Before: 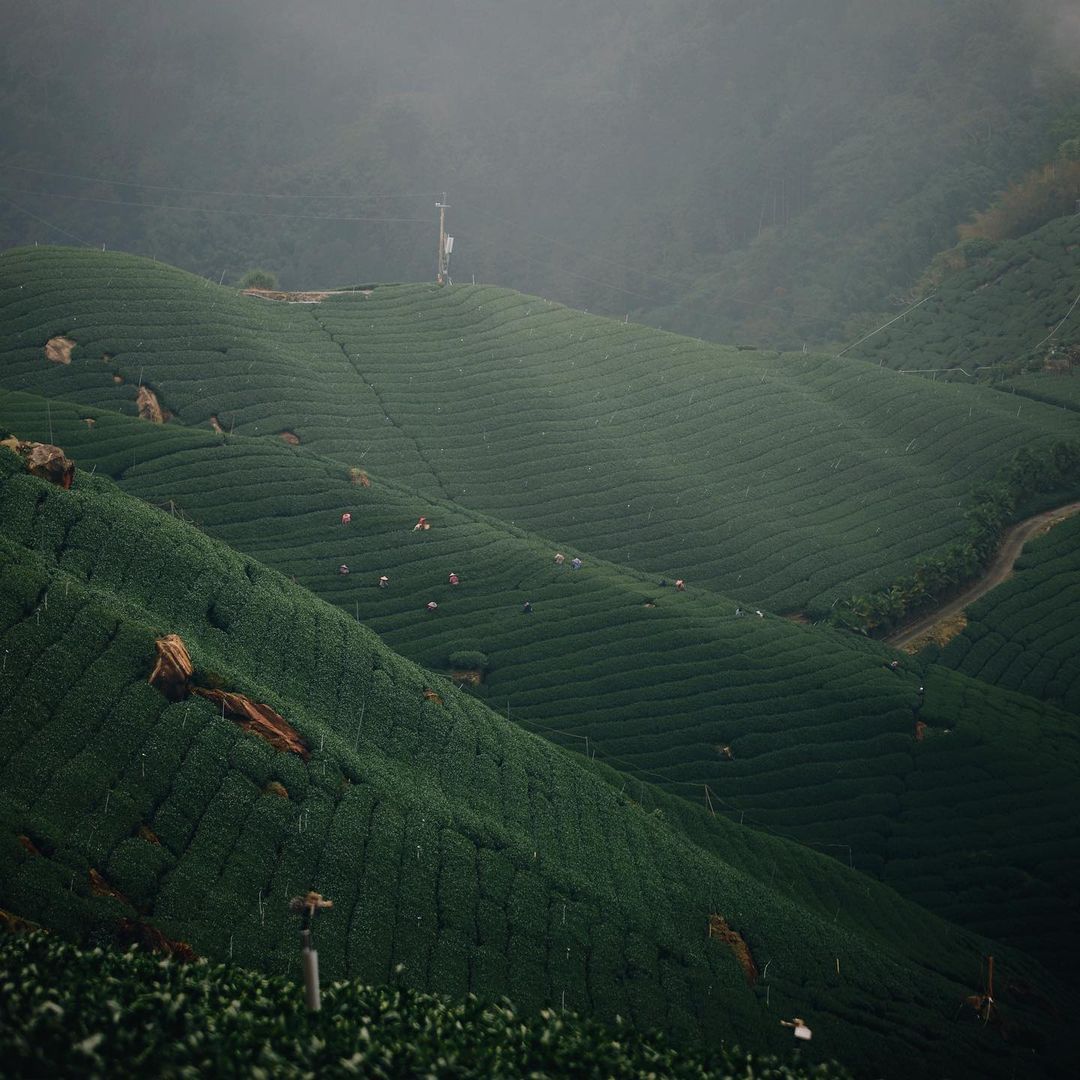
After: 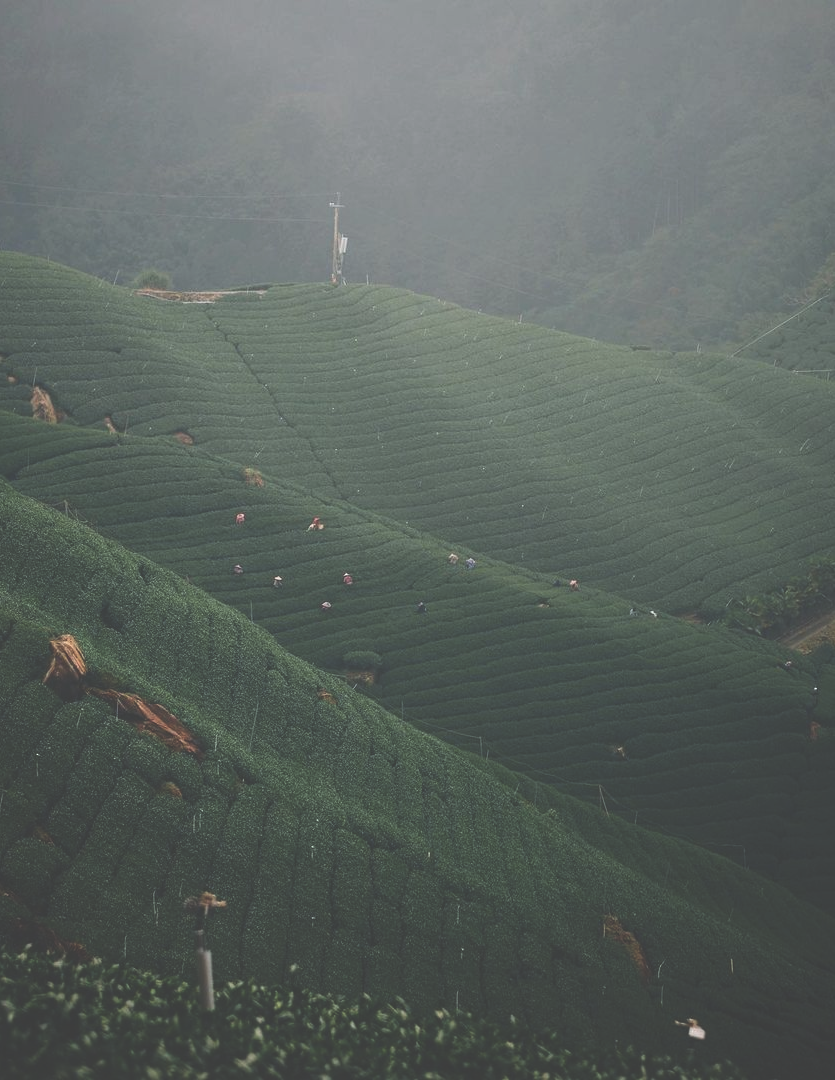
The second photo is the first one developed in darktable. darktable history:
crop: left 9.859%, right 12.794%
shadows and highlights: shadows -12.95, white point adjustment 4, highlights 28.83
exposure: black level correction -0.042, exposure 0.064 EV, compensate highlight preservation false
